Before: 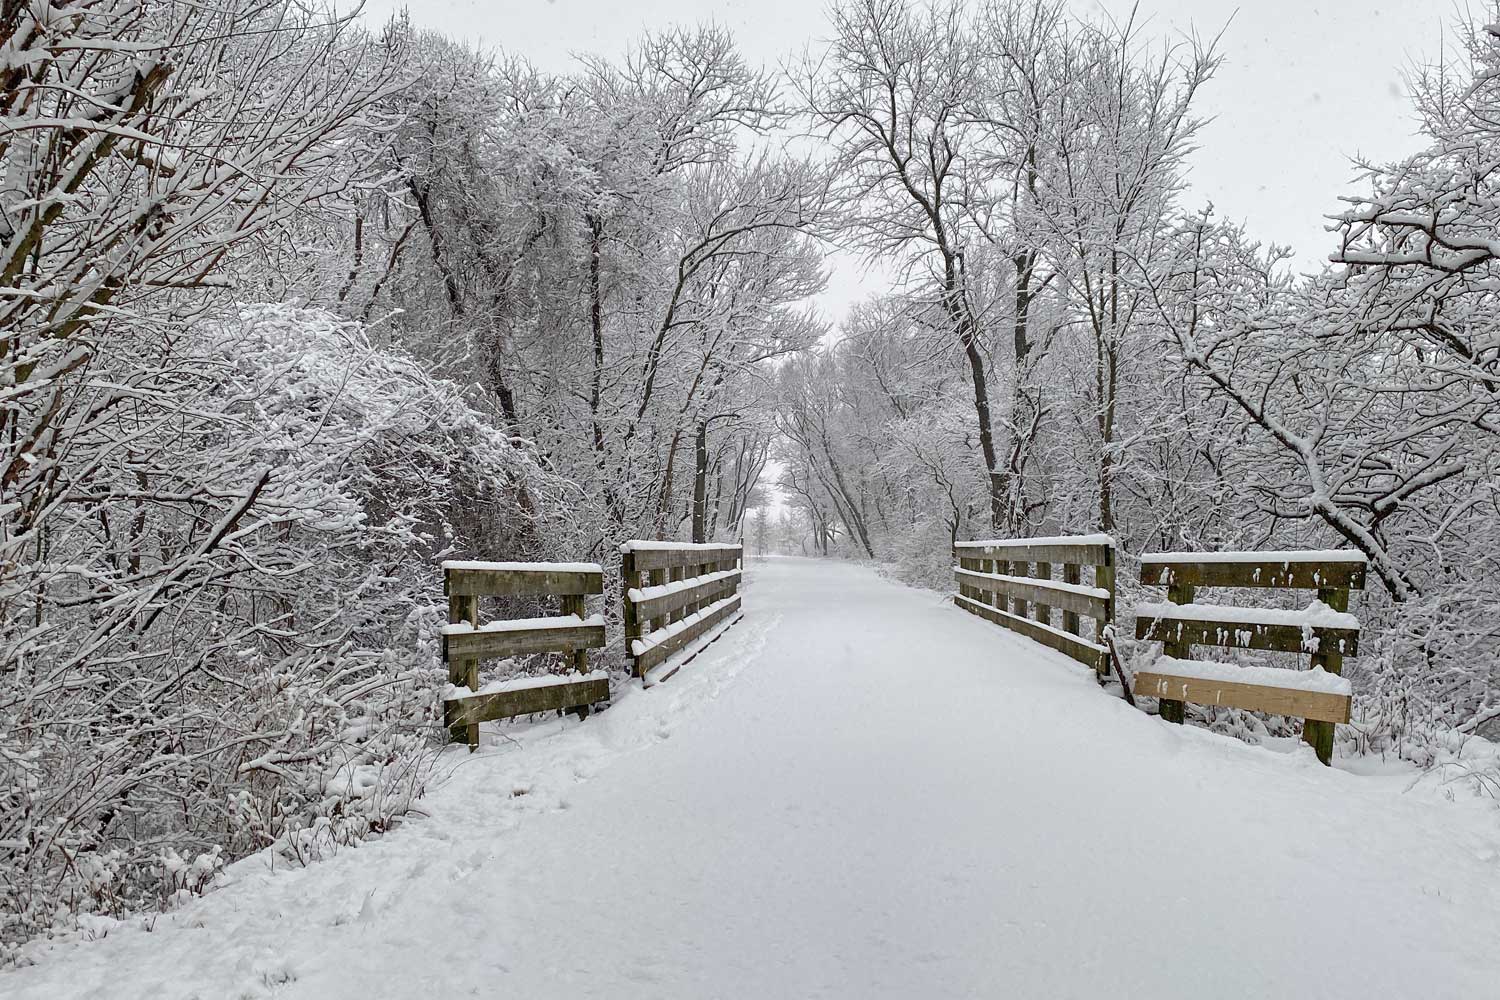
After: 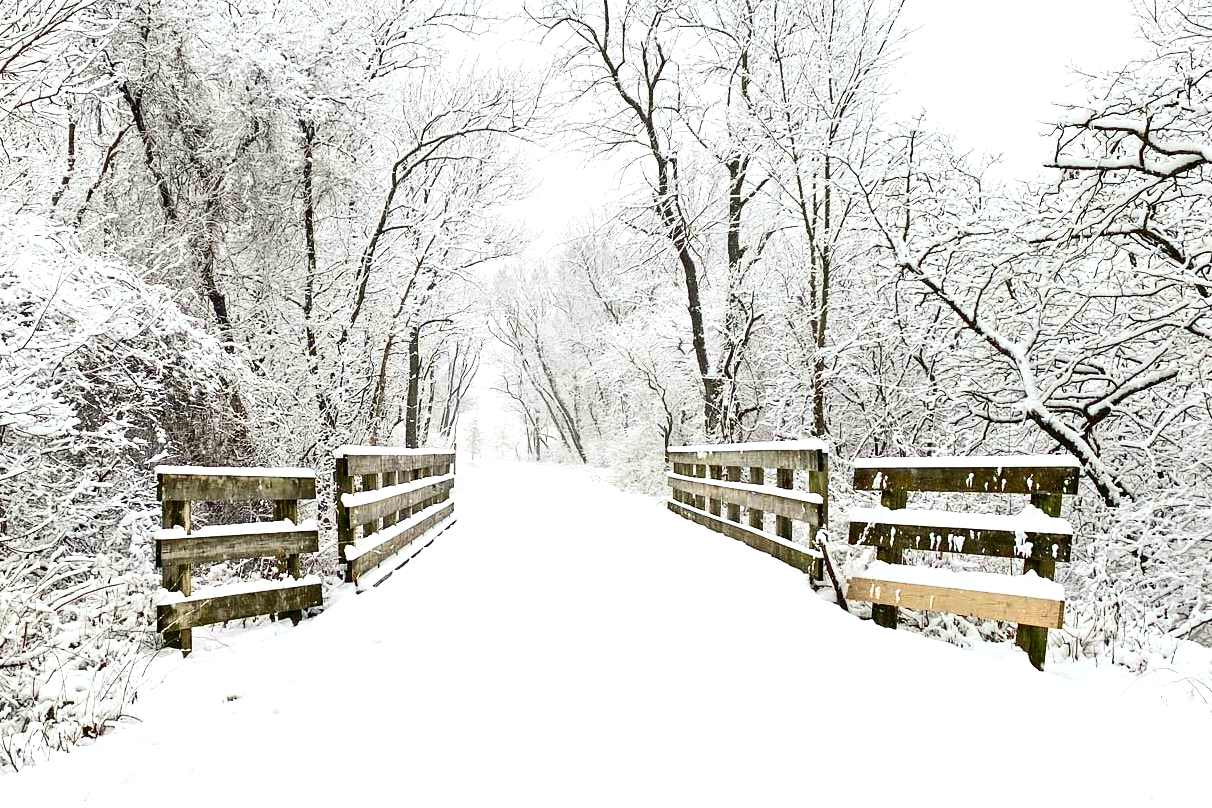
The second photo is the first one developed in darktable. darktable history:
contrast brightness saturation: contrast 0.28
crop: left 19.159%, top 9.58%, bottom 9.58%
rgb curve: curves: ch2 [(0, 0) (0.567, 0.512) (1, 1)], mode RGB, independent channels
exposure: black level correction 0, exposure 1.1 EV, compensate highlight preservation false
